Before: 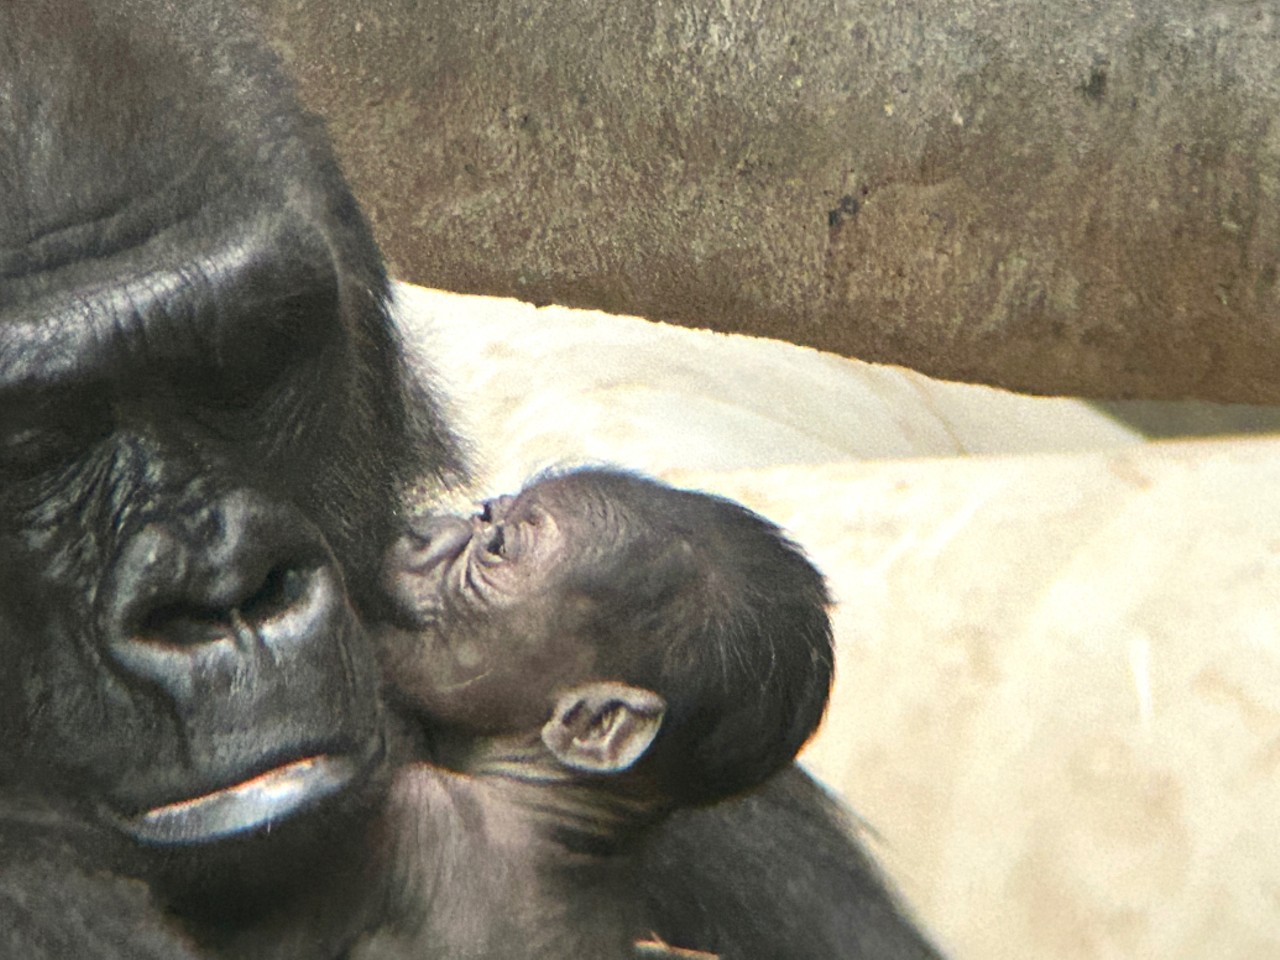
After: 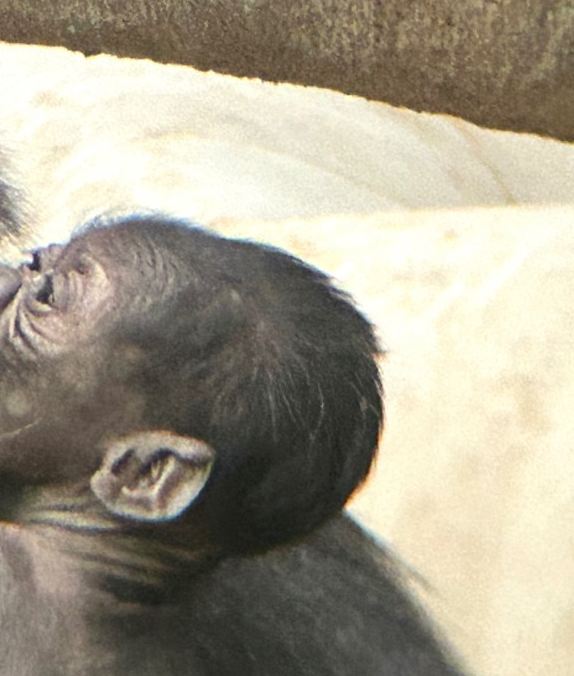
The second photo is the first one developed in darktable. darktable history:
crop: left 35.303%, top 26.157%, right 19.848%, bottom 3.348%
